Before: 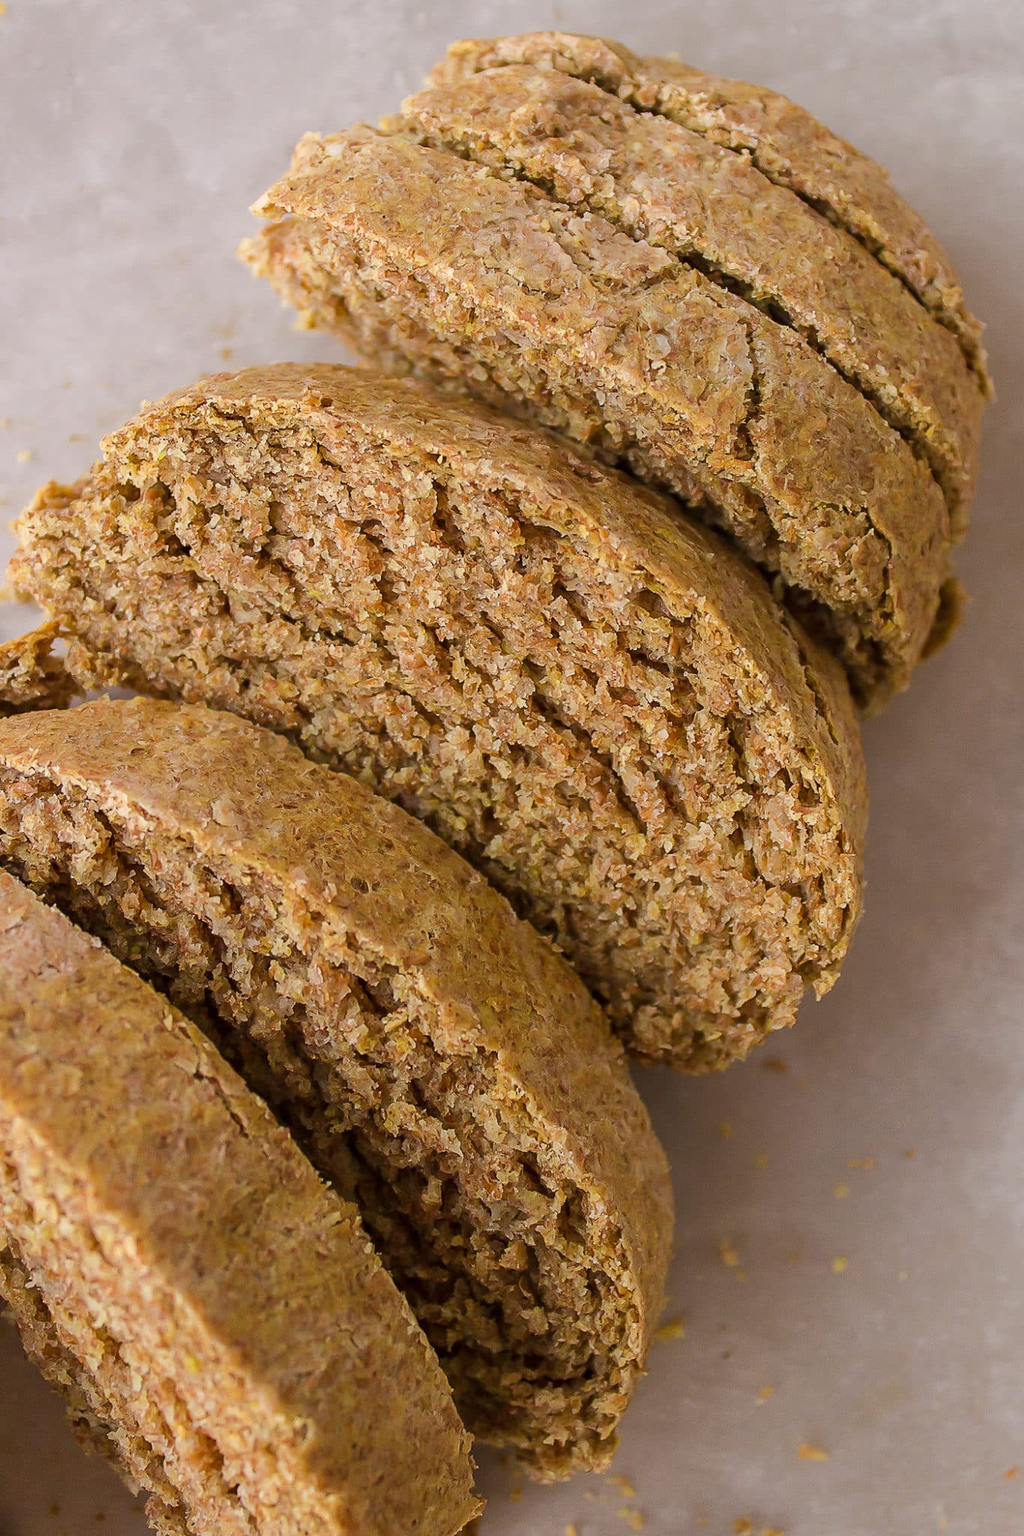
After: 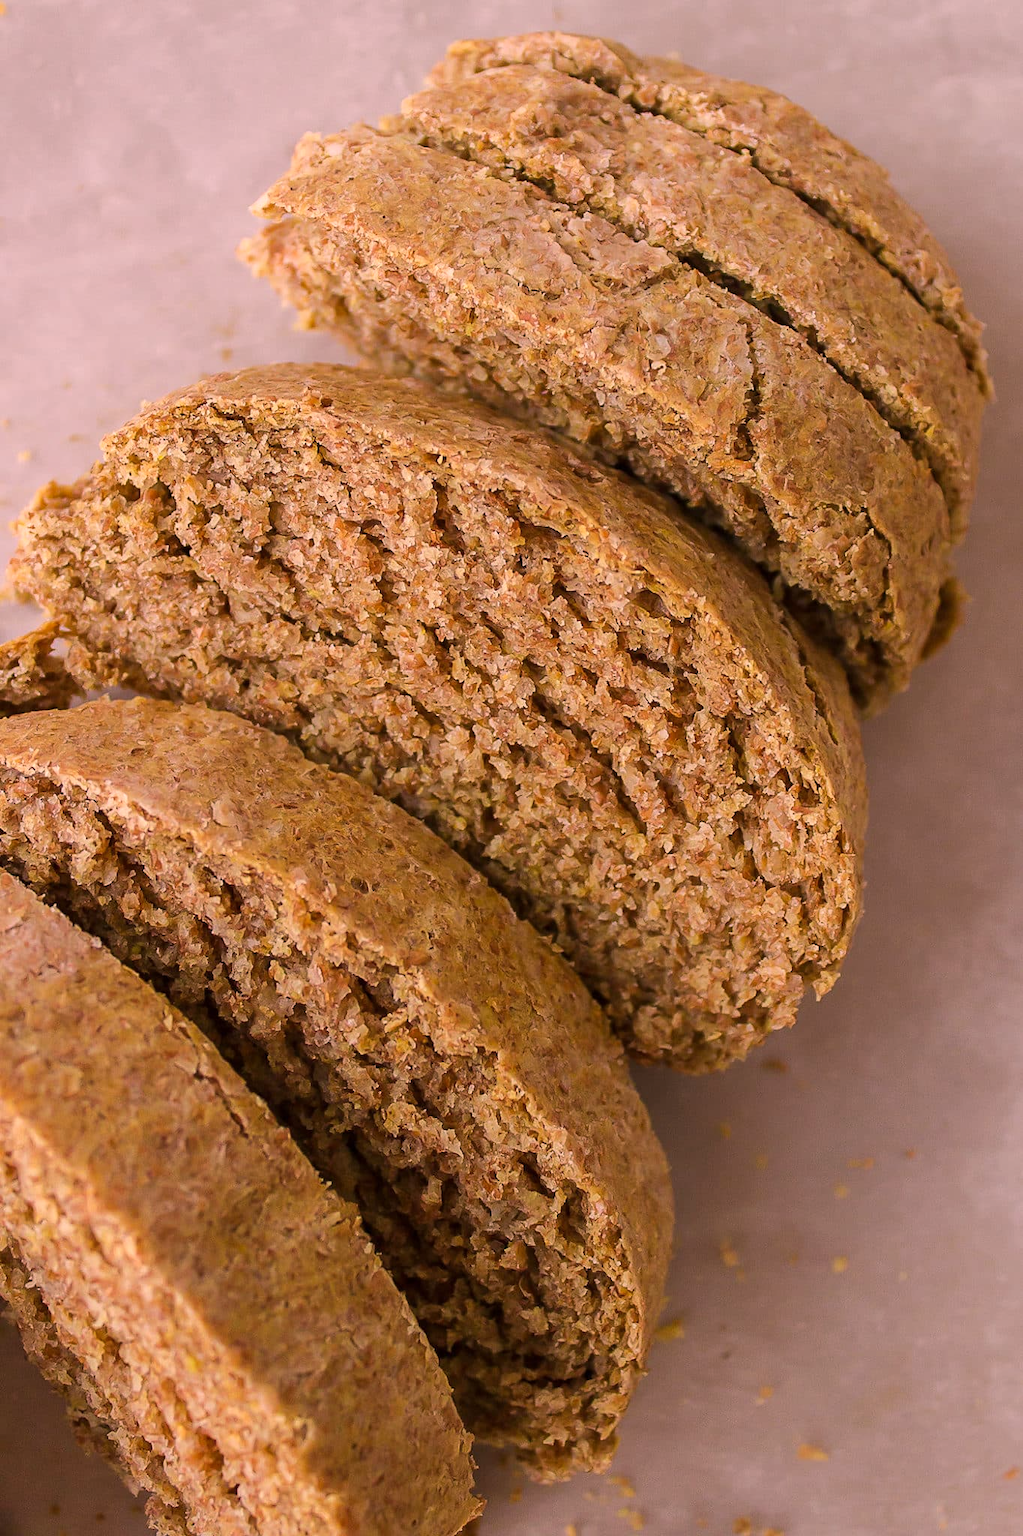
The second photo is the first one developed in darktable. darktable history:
color correction: highlights a* 14.51, highlights b* 4.9
